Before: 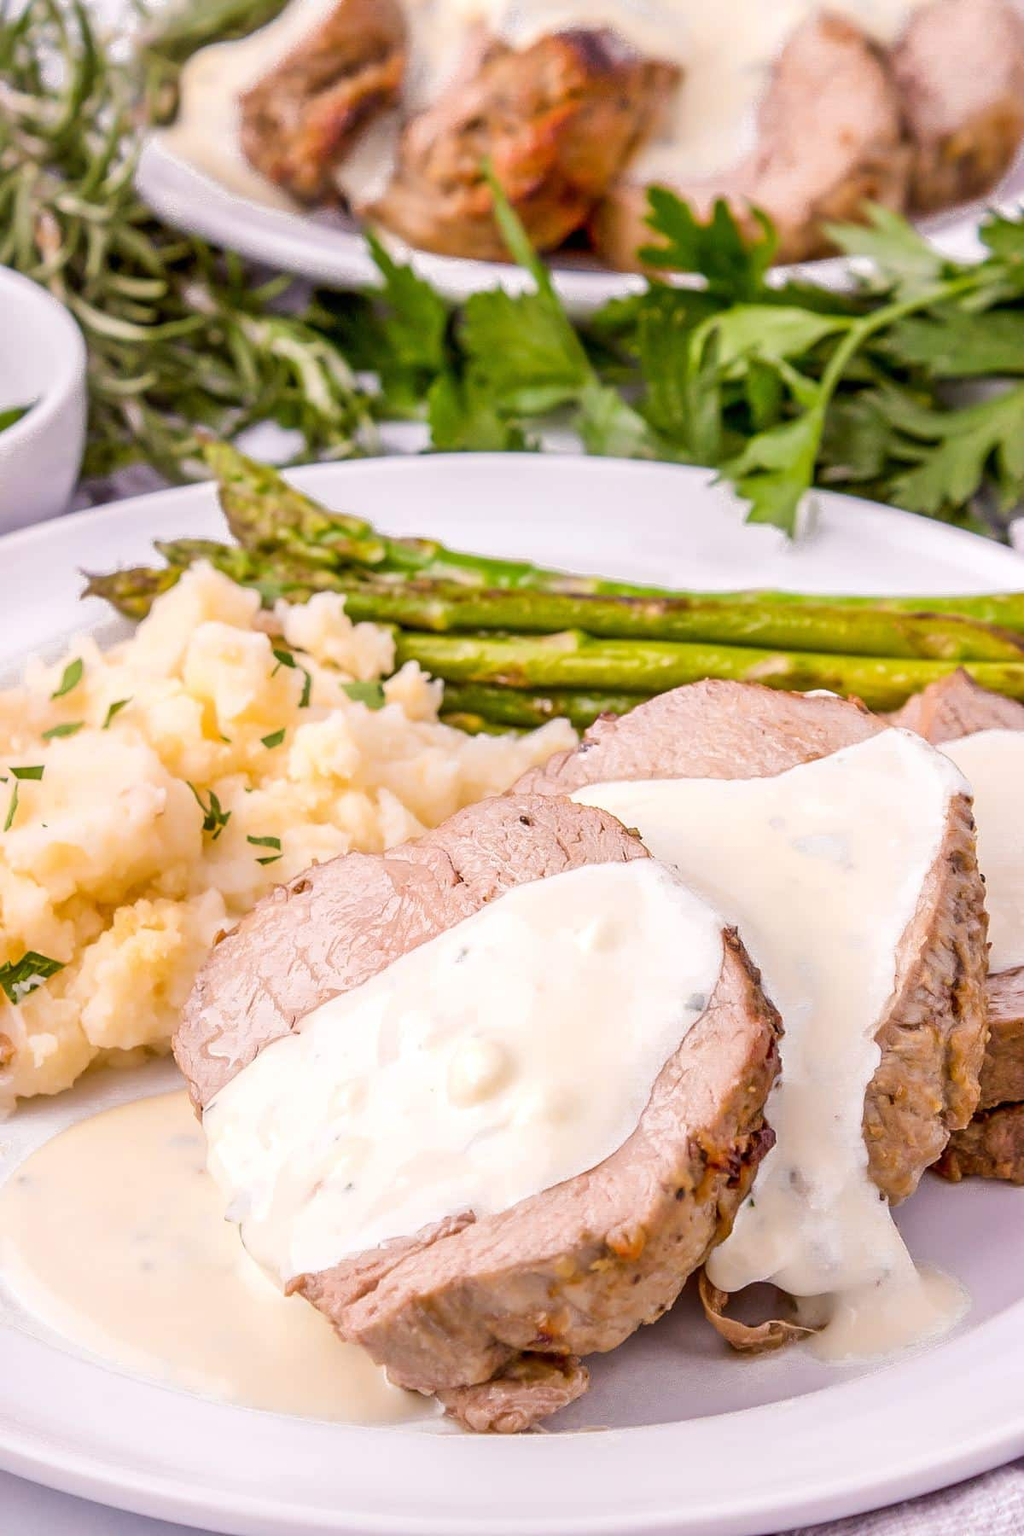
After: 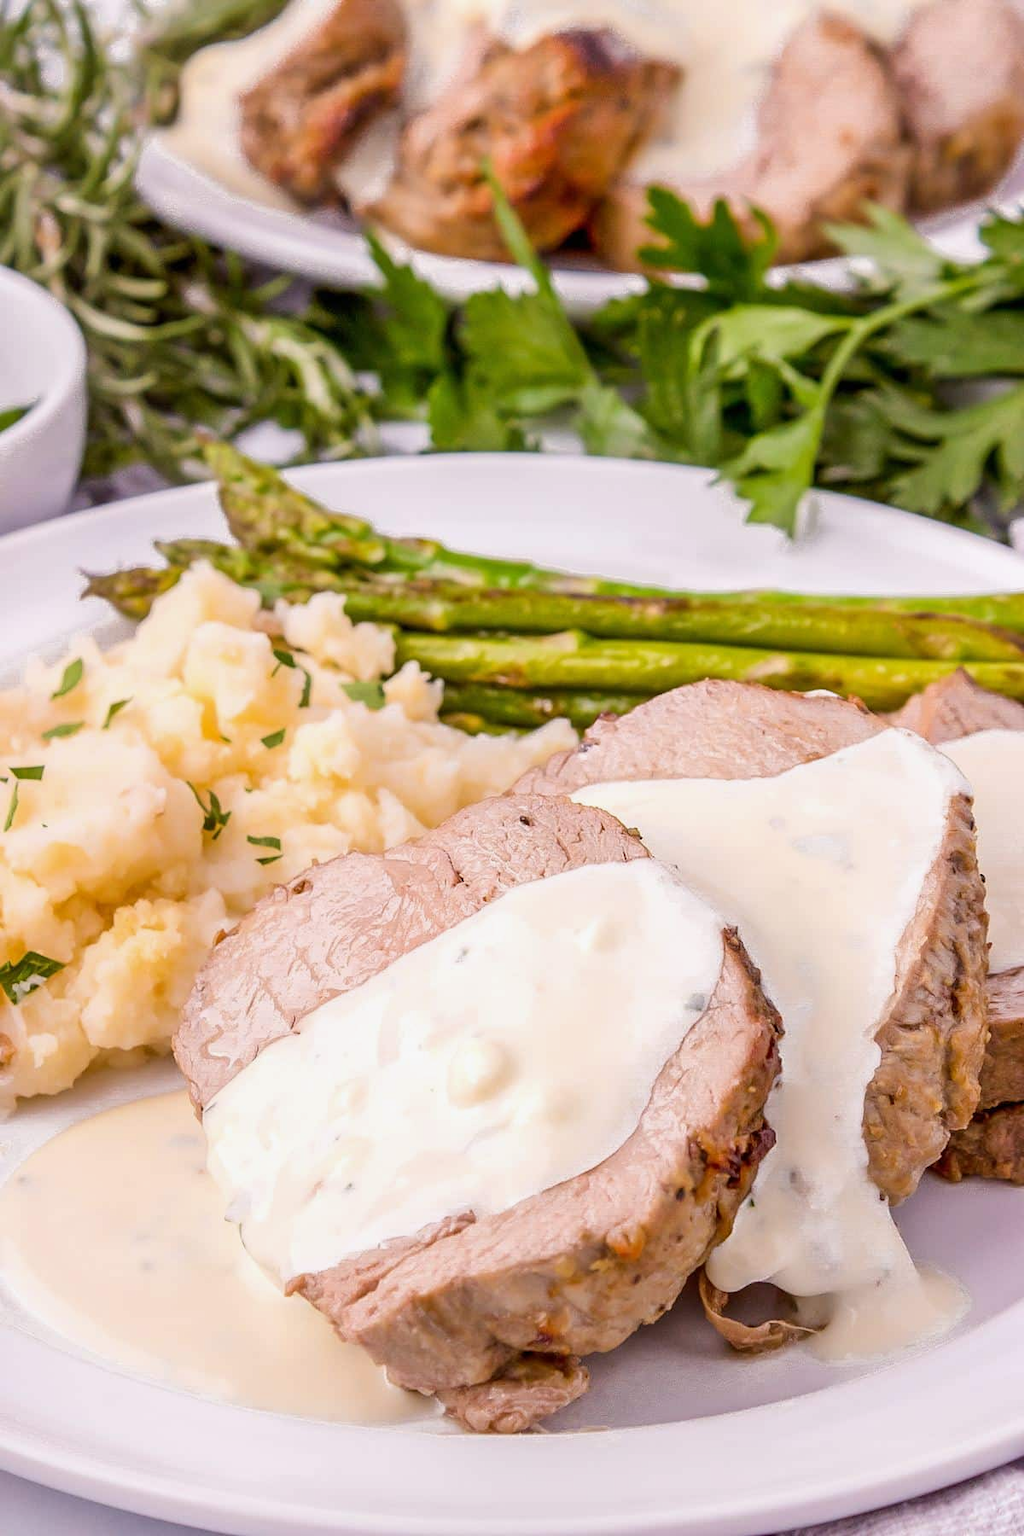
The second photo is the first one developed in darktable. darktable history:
exposure: exposure -0.11 EV, compensate highlight preservation false
